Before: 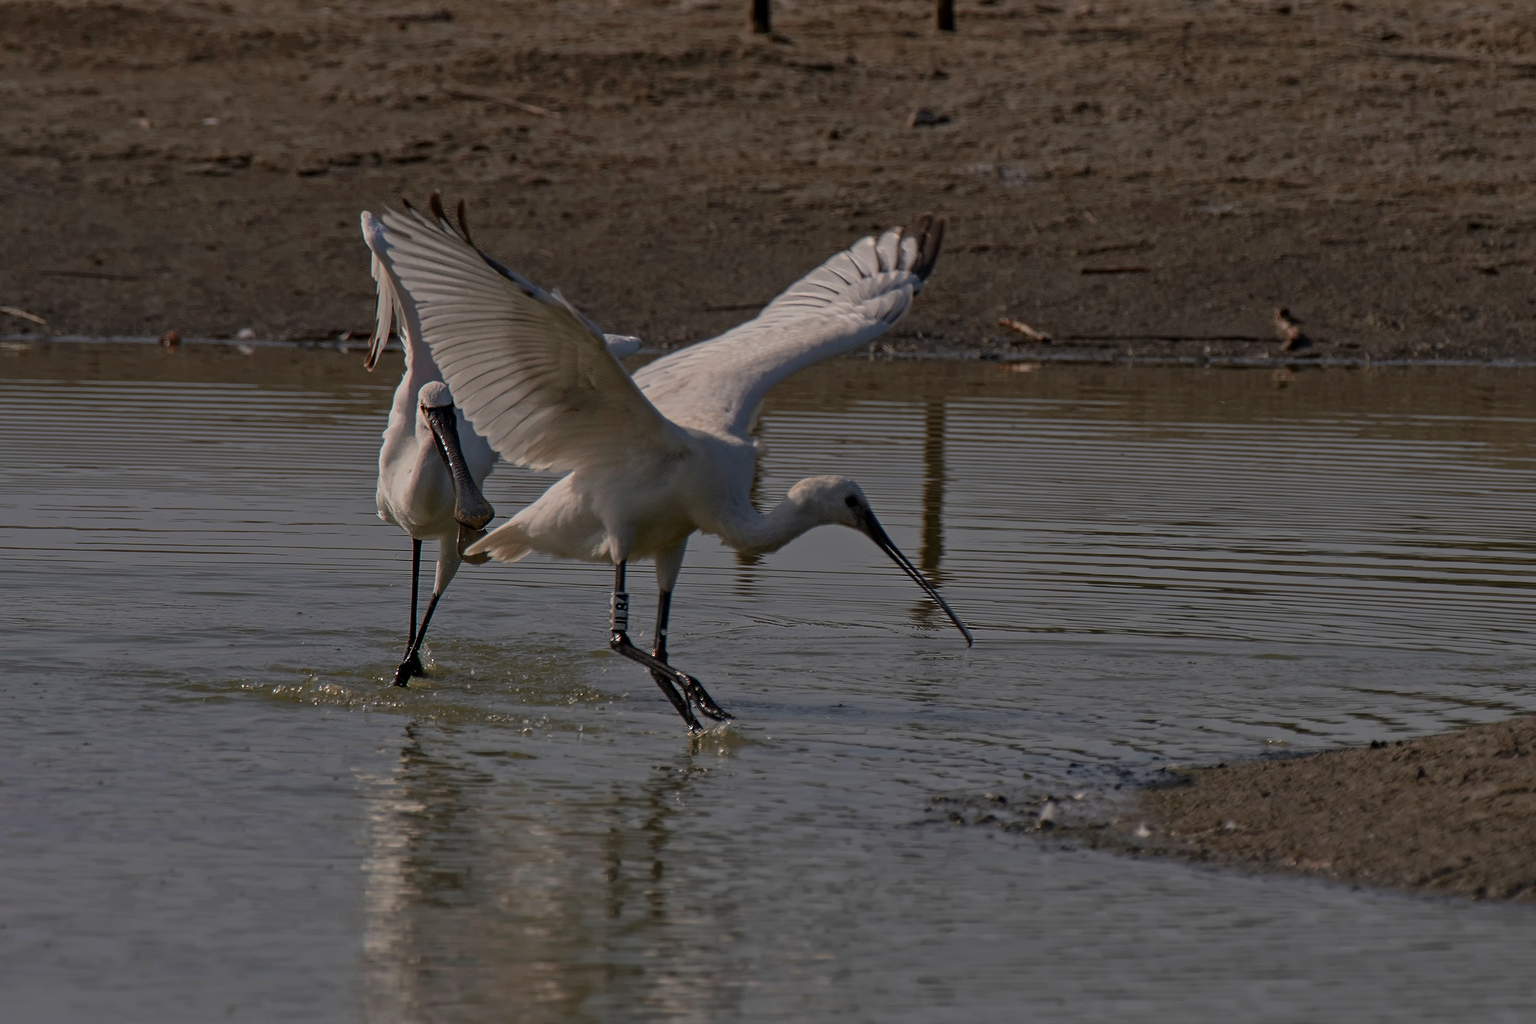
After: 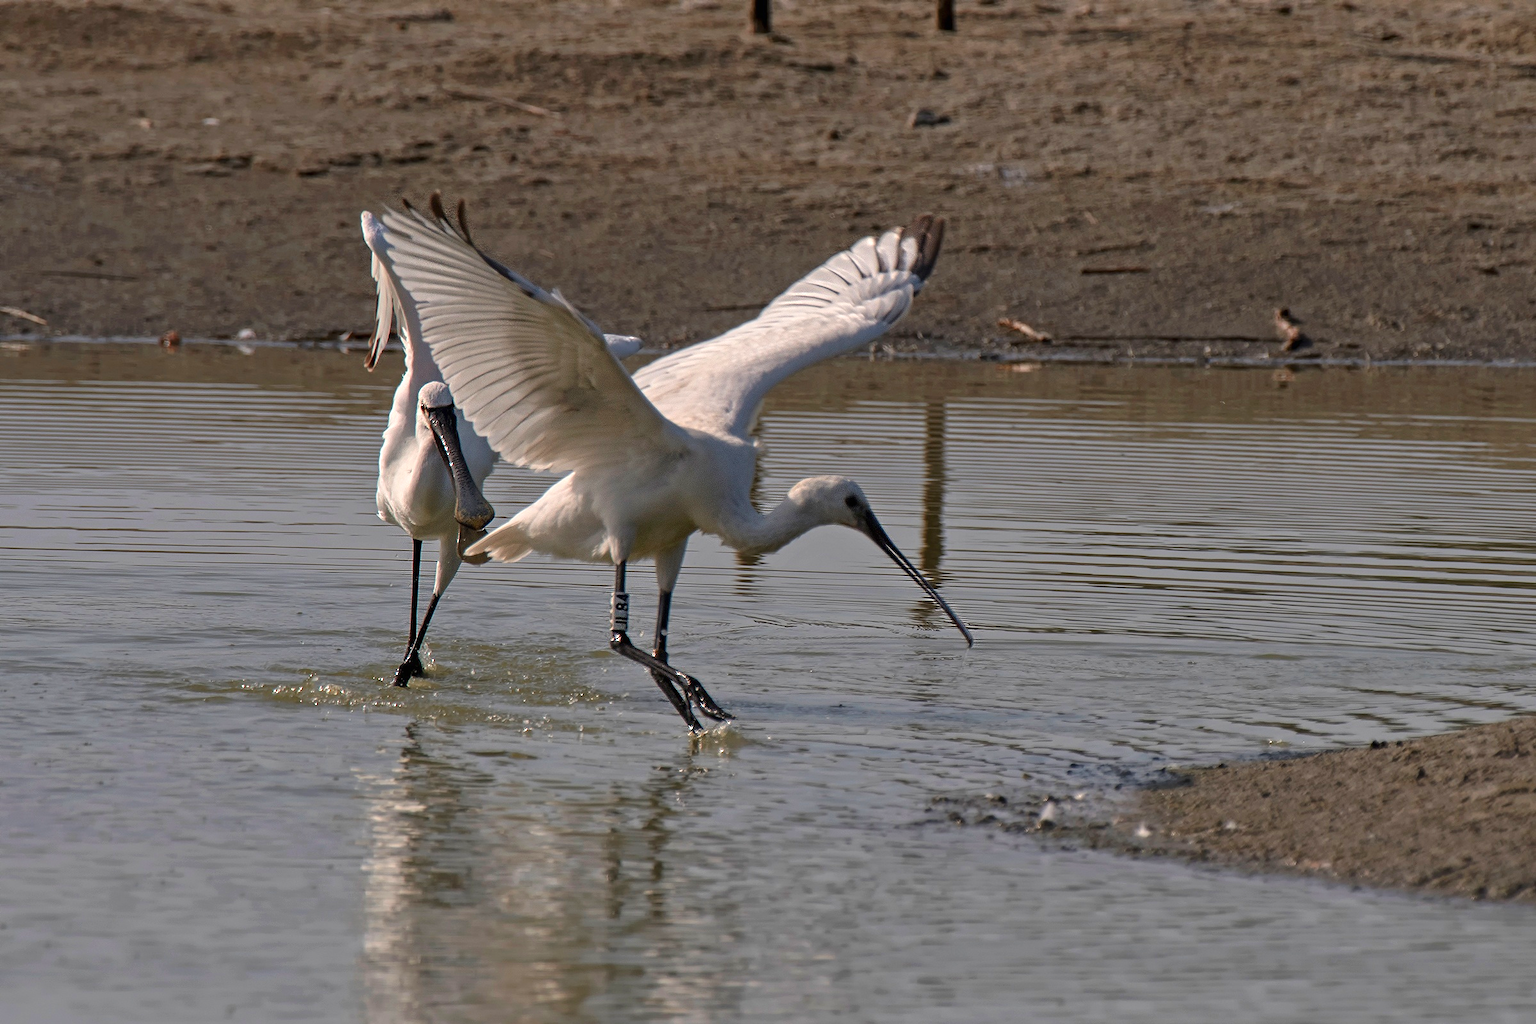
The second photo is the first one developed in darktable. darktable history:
tone equalizer: on, module defaults
exposure: black level correction 0, exposure 1.1 EV, compensate highlight preservation false
